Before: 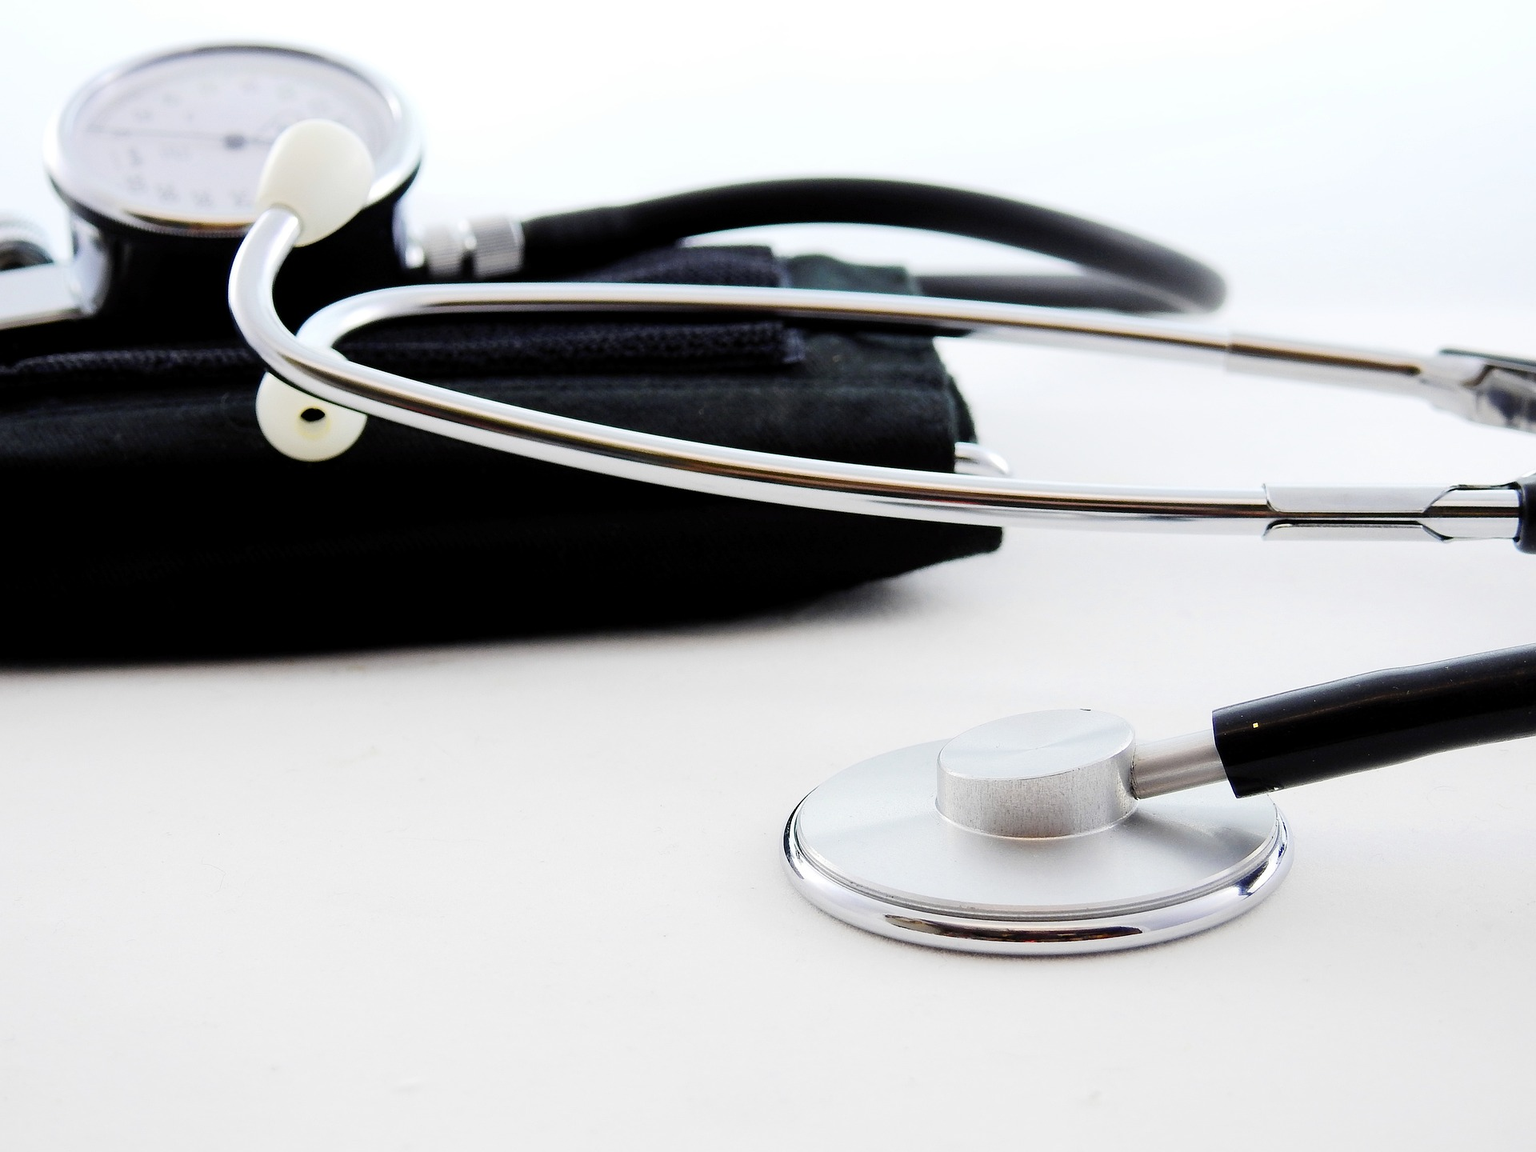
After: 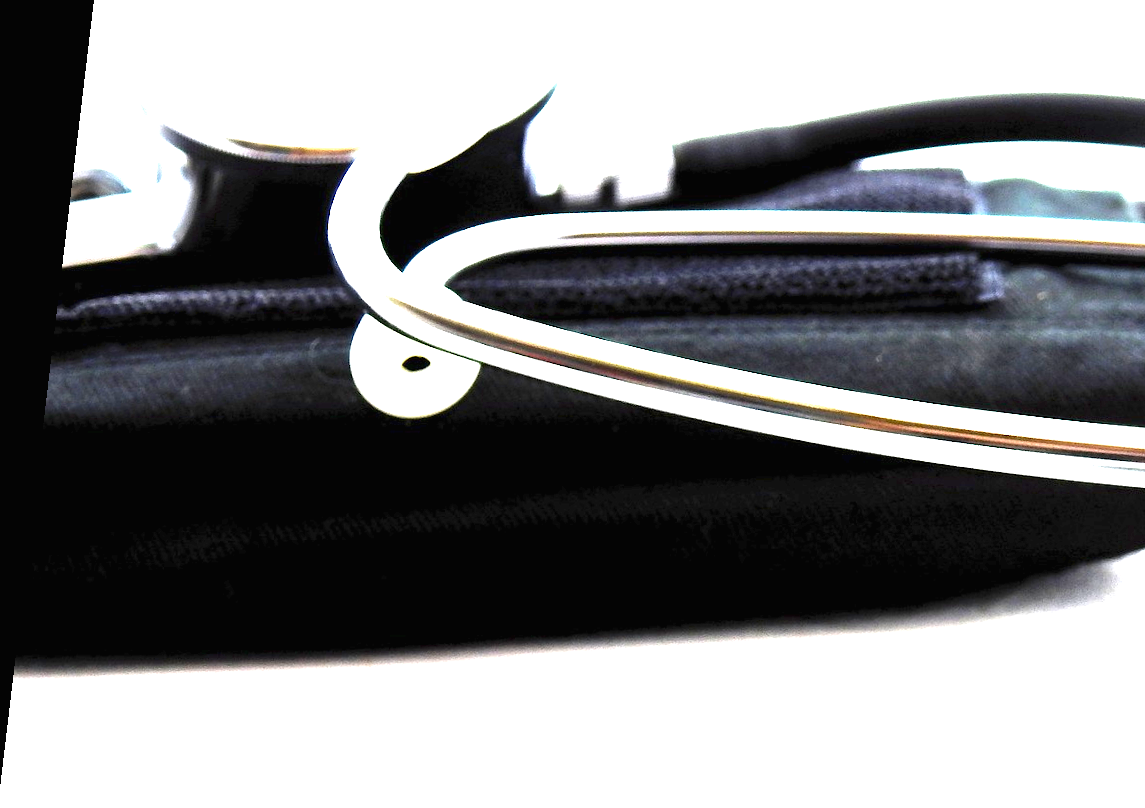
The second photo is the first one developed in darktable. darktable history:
rotate and perspective: rotation 0.128°, lens shift (vertical) -0.181, lens shift (horizontal) -0.044, shear 0.001, automatic cropping off
crop and rotate: left 3.047%, top 7.509%, right 42.236%, bottom 37.598%
exposure: black level correction 0, exposure 2.327 EV, compensate exposure bias true, compensate highlight preservation false
